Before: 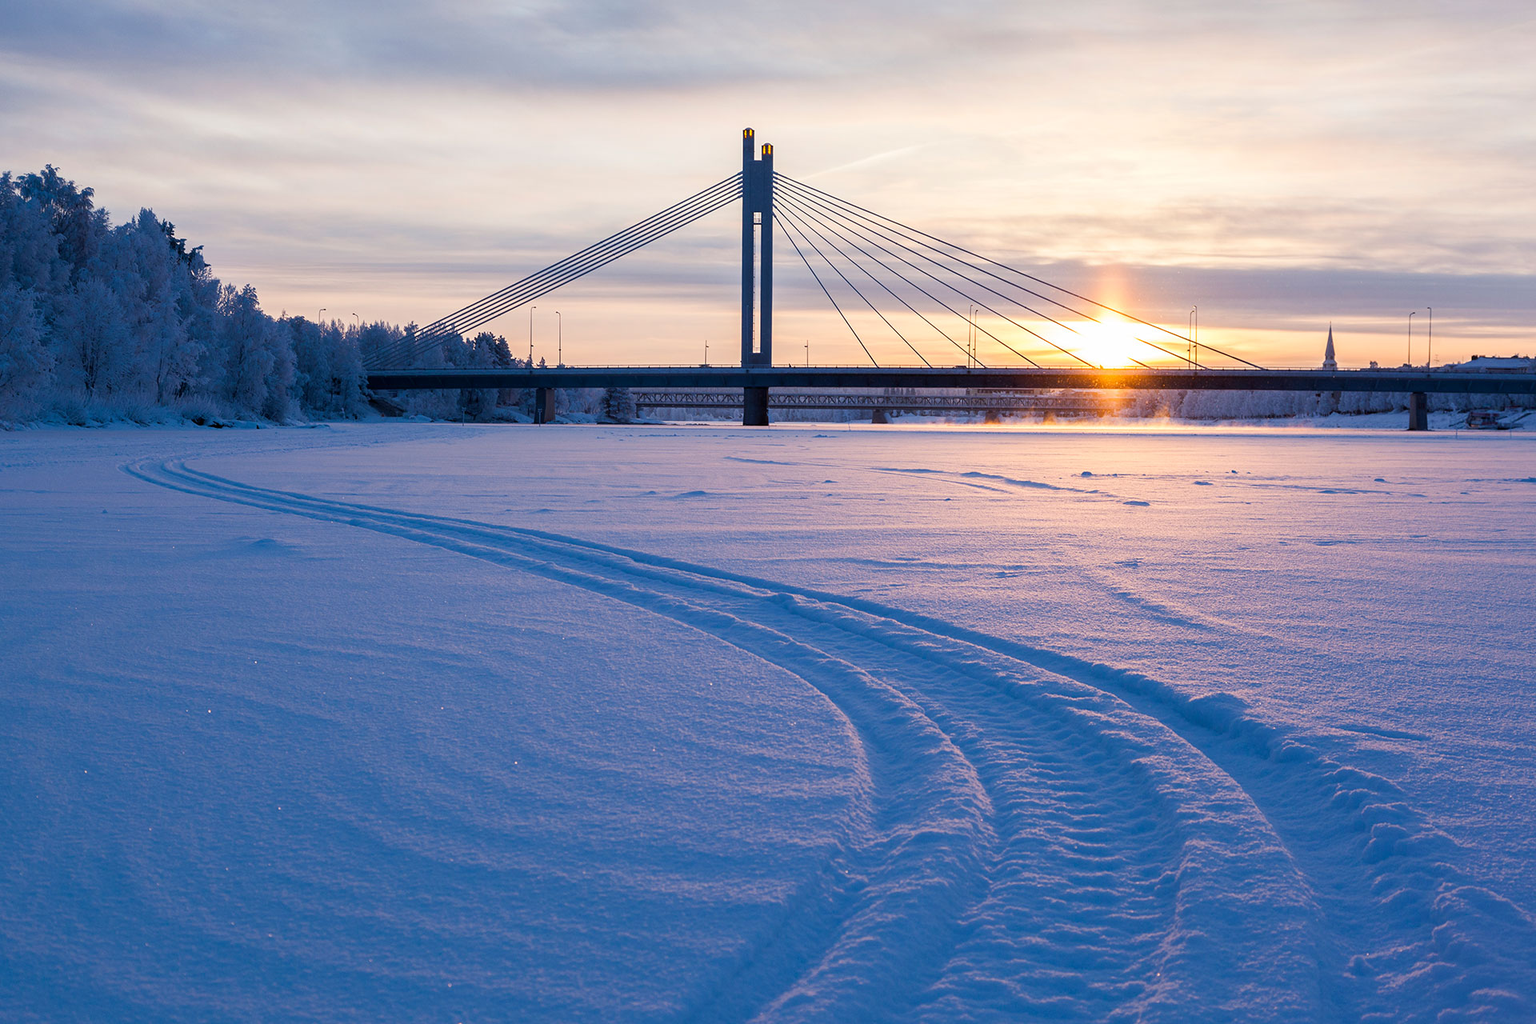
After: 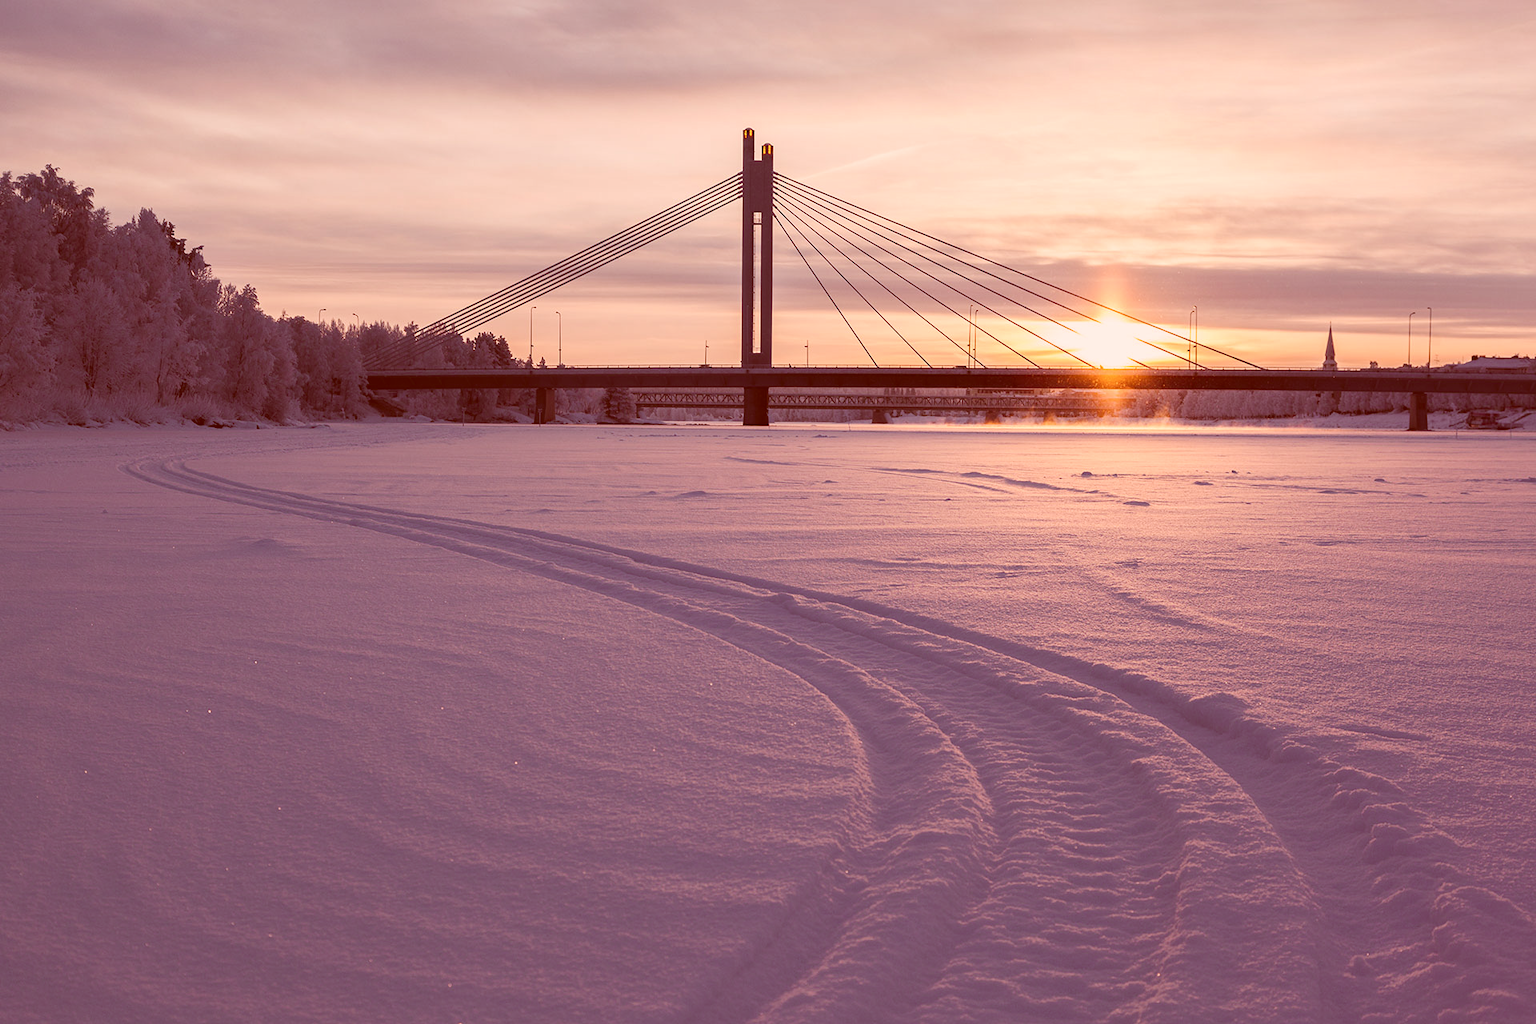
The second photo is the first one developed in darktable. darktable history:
color correction: highlights a* 9.03, highlights b* 8.71, shadows a* 40, shadows b* 40, saturation 0.8
exposure: black level correction -0.015, exposure -0.125 EV, compensate highlight preservation false
